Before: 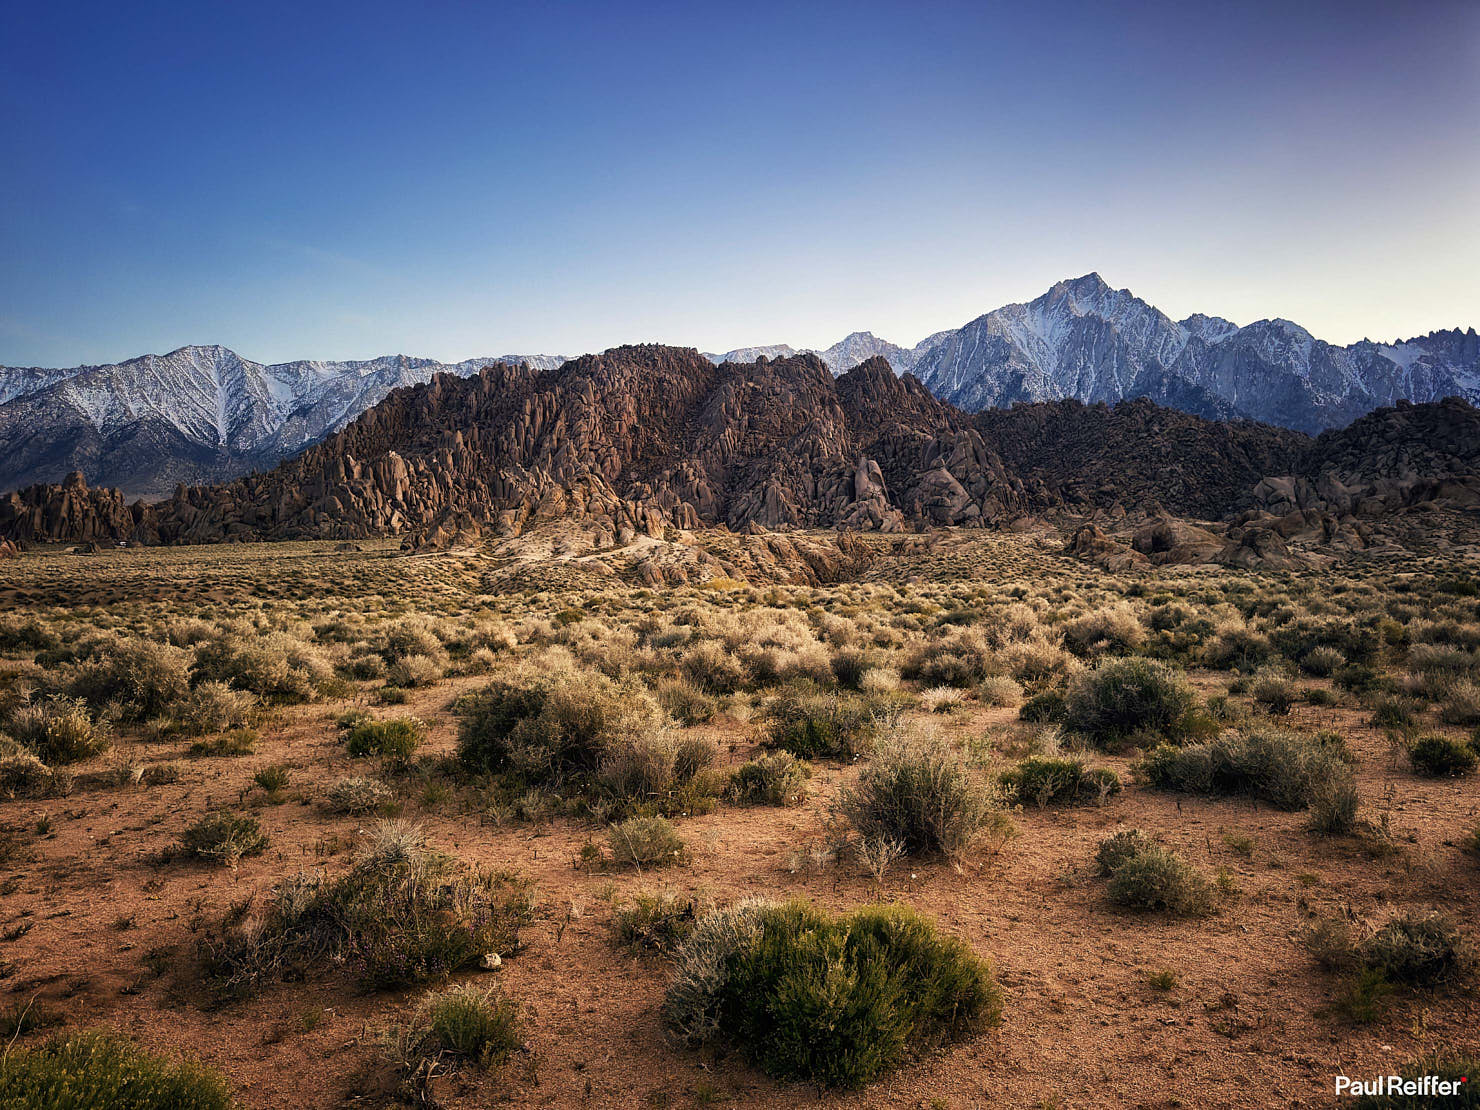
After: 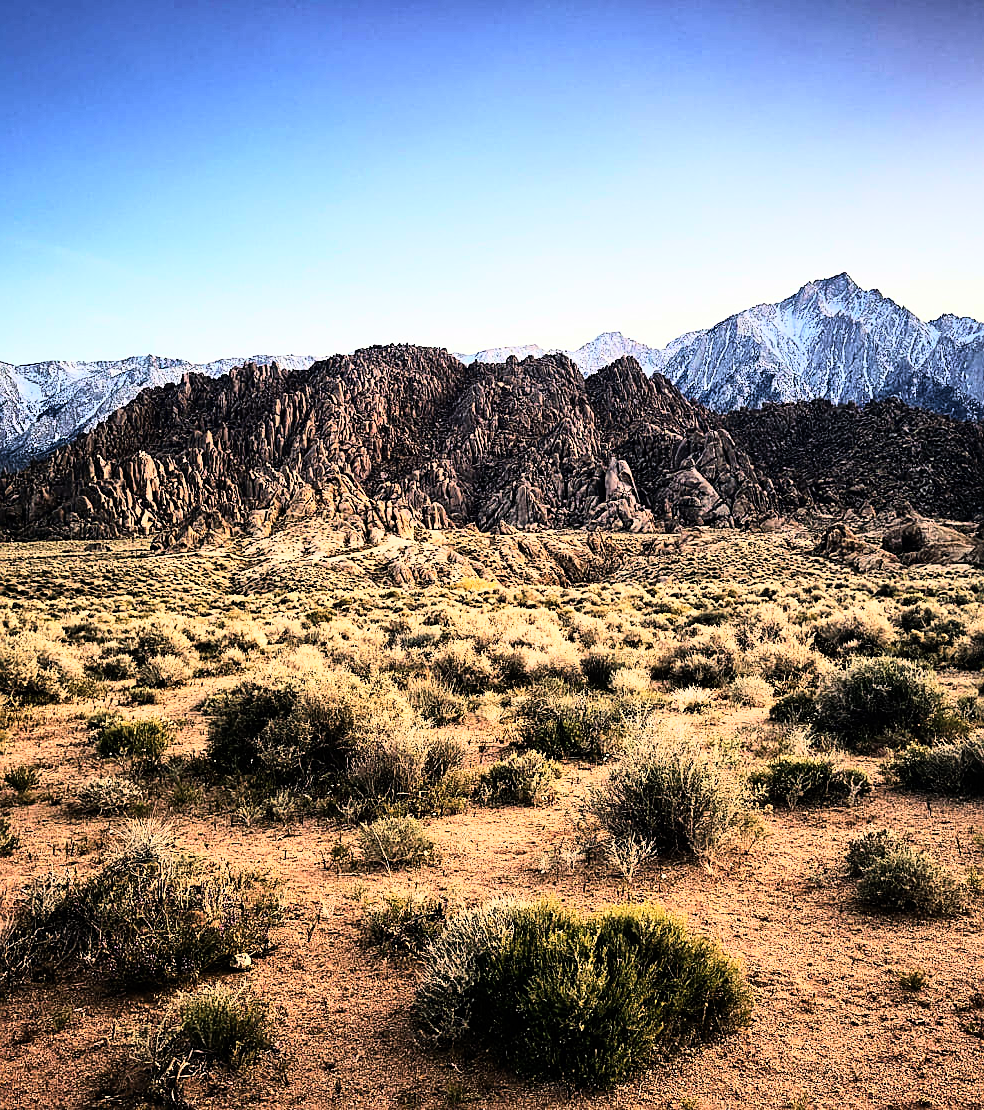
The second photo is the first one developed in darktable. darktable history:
rgb curve: curves: ch0 [(0, 0) (0.21, 0.15) (0.24, 0.21) (0.5, 0.75) (0.75, 0.96) (0.89, 0.99) (1, 1)]; ch1 [(0, 0.02) (0.21, 0.13) (0.25, 0.2) (0.5, 0.67) (0.75, 0.9) (0.89, 0.97) (1, 1)]; ch2 [(0, 0.02) (0.21, 0.13) (0.25, 0.2) (0.5, 0.67) (0.75, 0.9) (0.89, 0.97) (1, 1)], compensate middle gray true
sharpen: on, module defaults
shadows and highlights: shadows 32, highlights -32, soften with gaussian
crop: left 16.899%, right 16.556%
